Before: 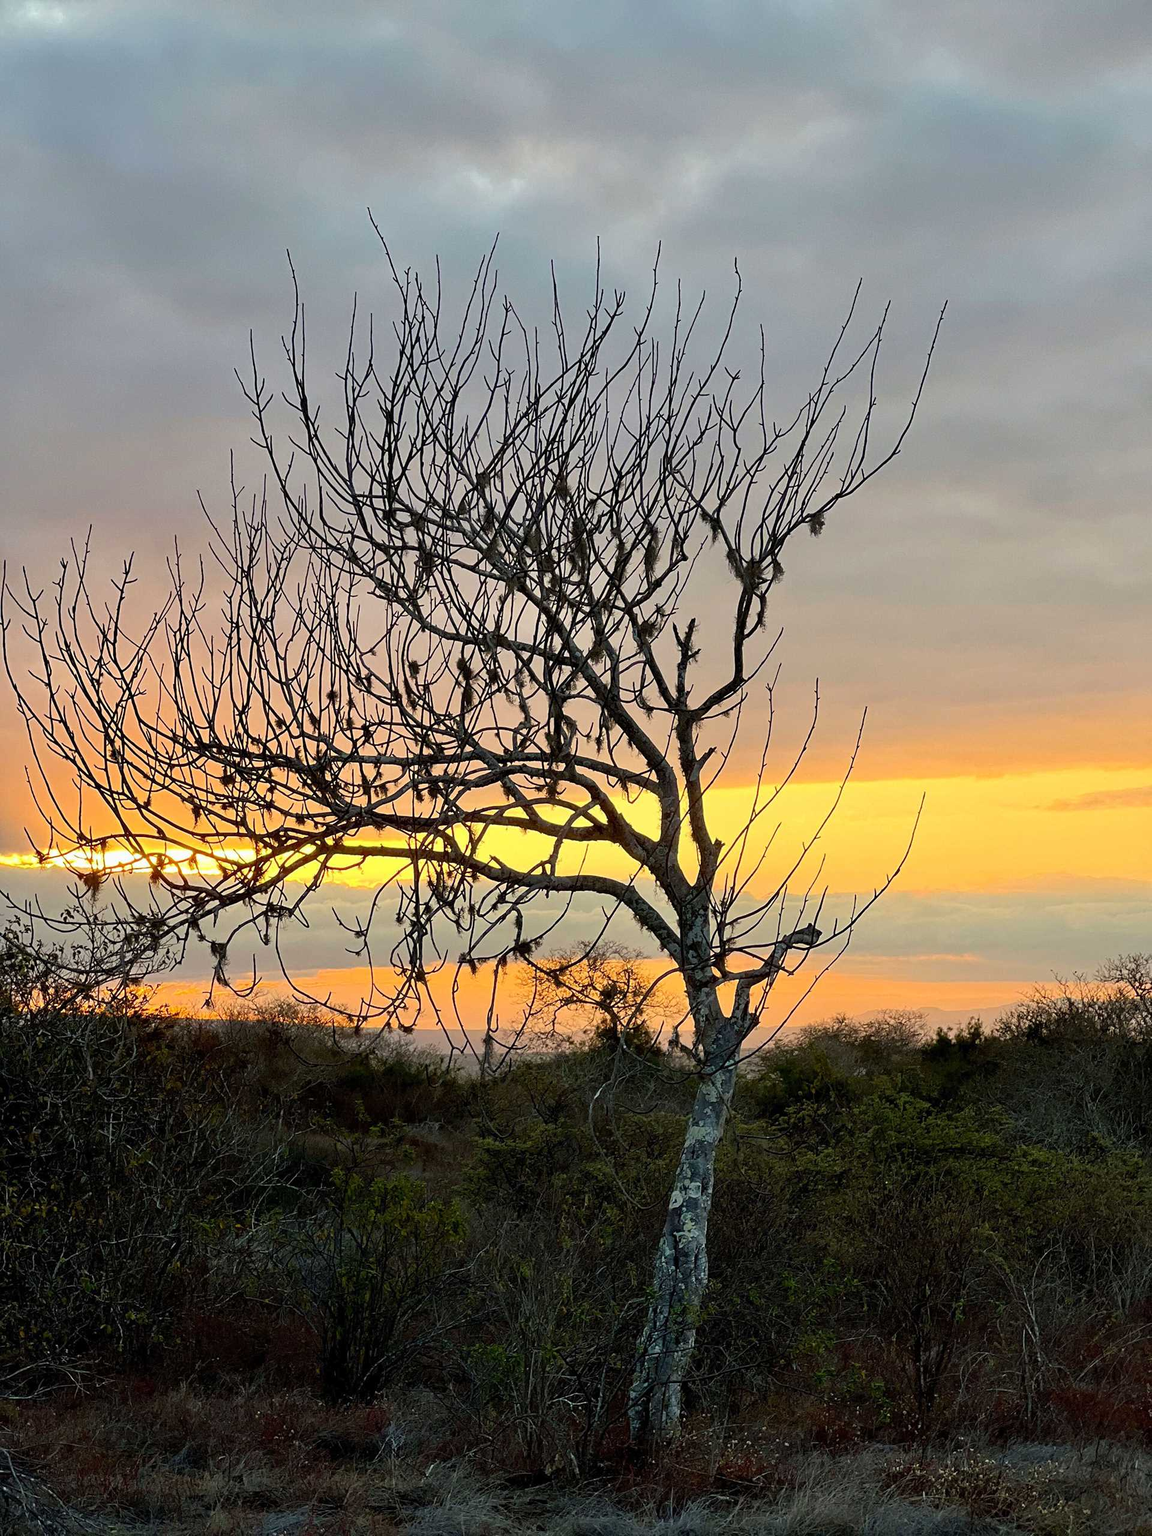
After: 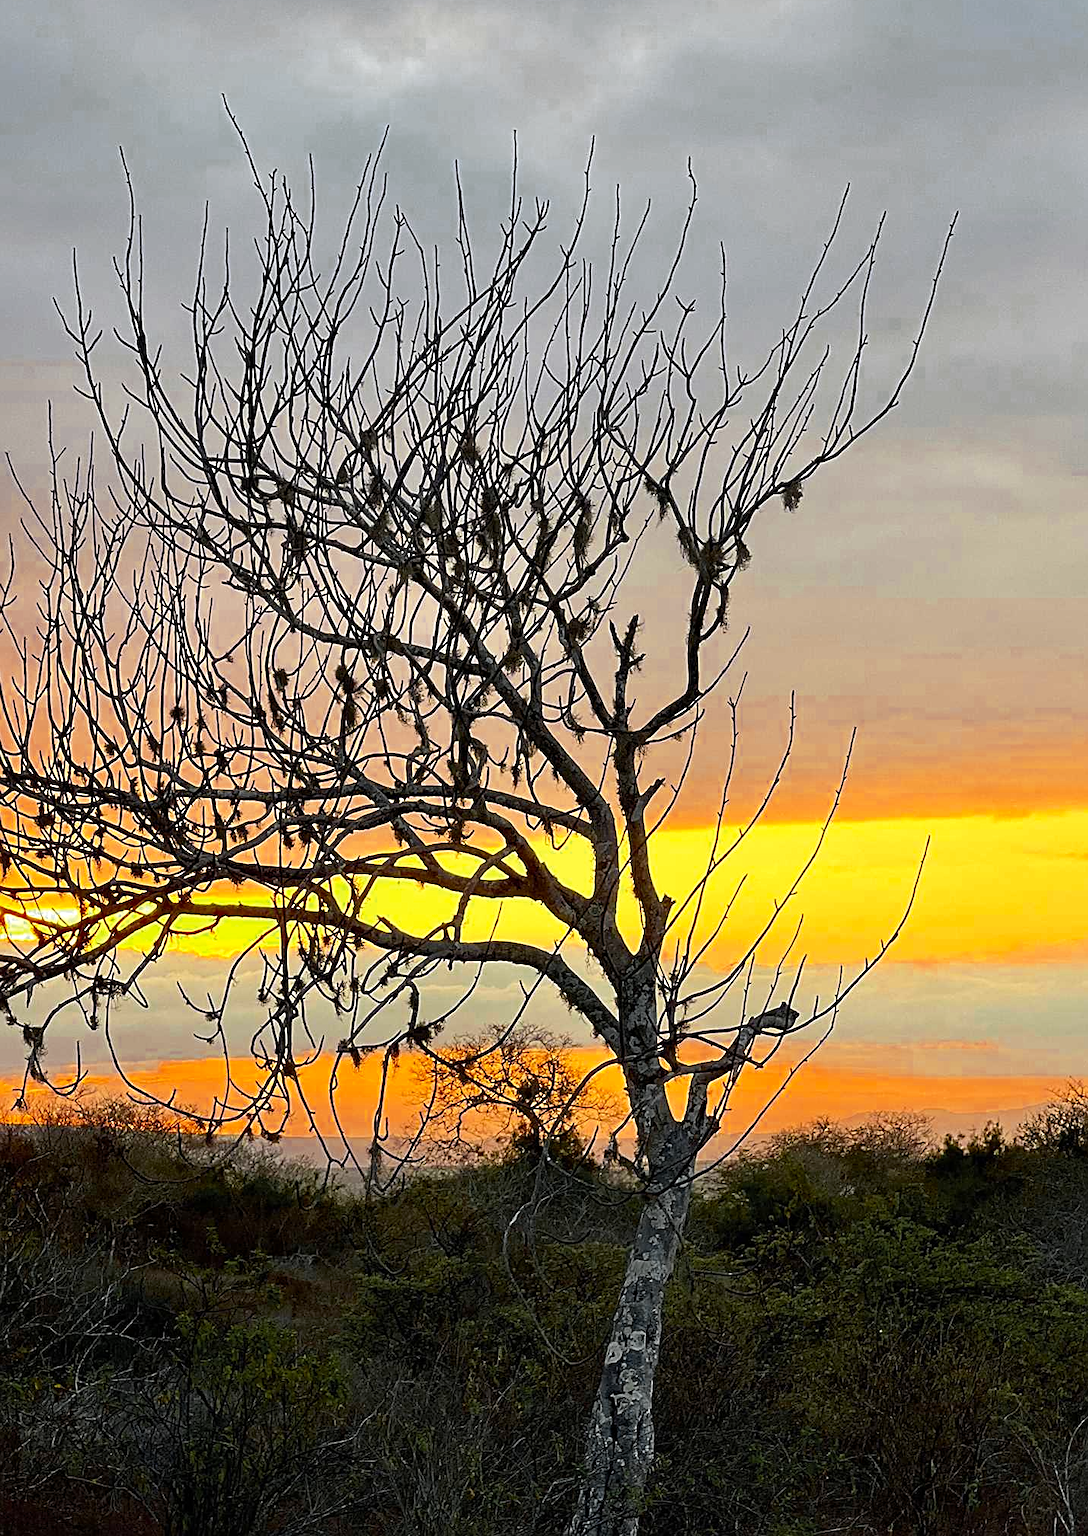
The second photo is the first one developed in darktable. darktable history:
sharpen: on, module defaults
crop: left 16.749%, top 8.744%, right 8.462%, bottom 12.444%
contrast brightness saturation: contrast 0.085, saturation 0.273
levels: mode automatic
exposure: exposure 0.202 EV, compensate highlight preservation false
color zones: curves: ch0 [(0.035, 0.242) (0.25, 0.5) (0.384, 0.214) (0.488, 0.255) (0.75, 0.5)]; ch1 [(0.063, 0.379) (0.25, 0.5) (0.354, 0.201) (0.489, 0.085) (0.729, 0.271)]; ch2 [(0.25, 0.5) (0.38, 0.517) (0.442, 0.51) (0.735, 0.456)]
